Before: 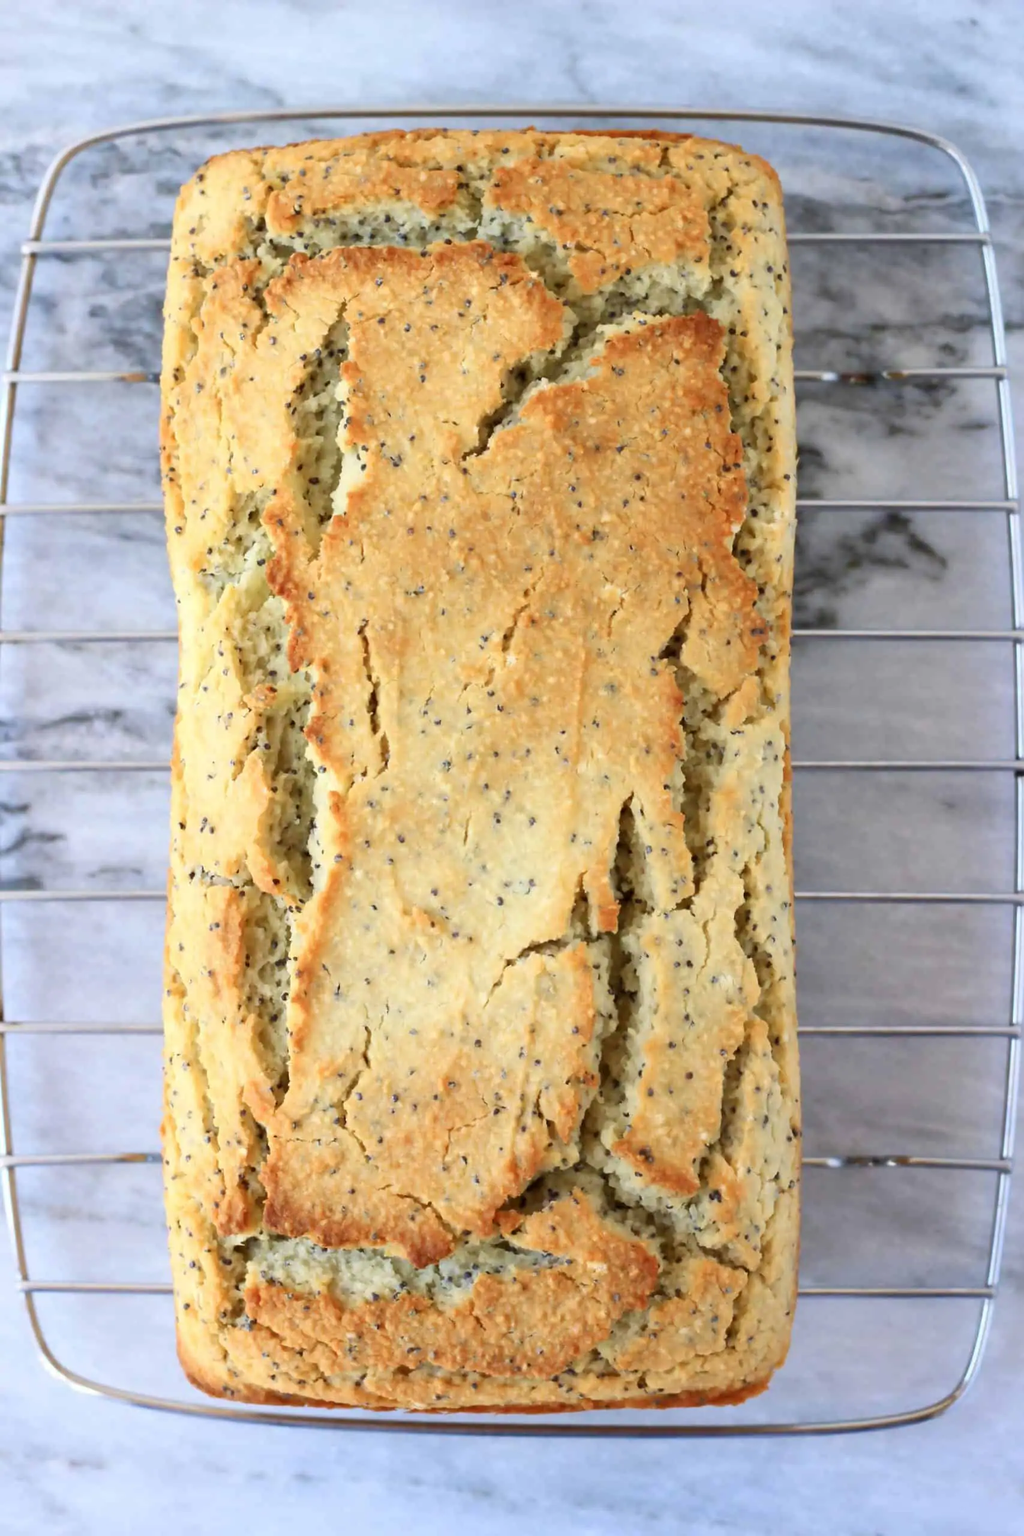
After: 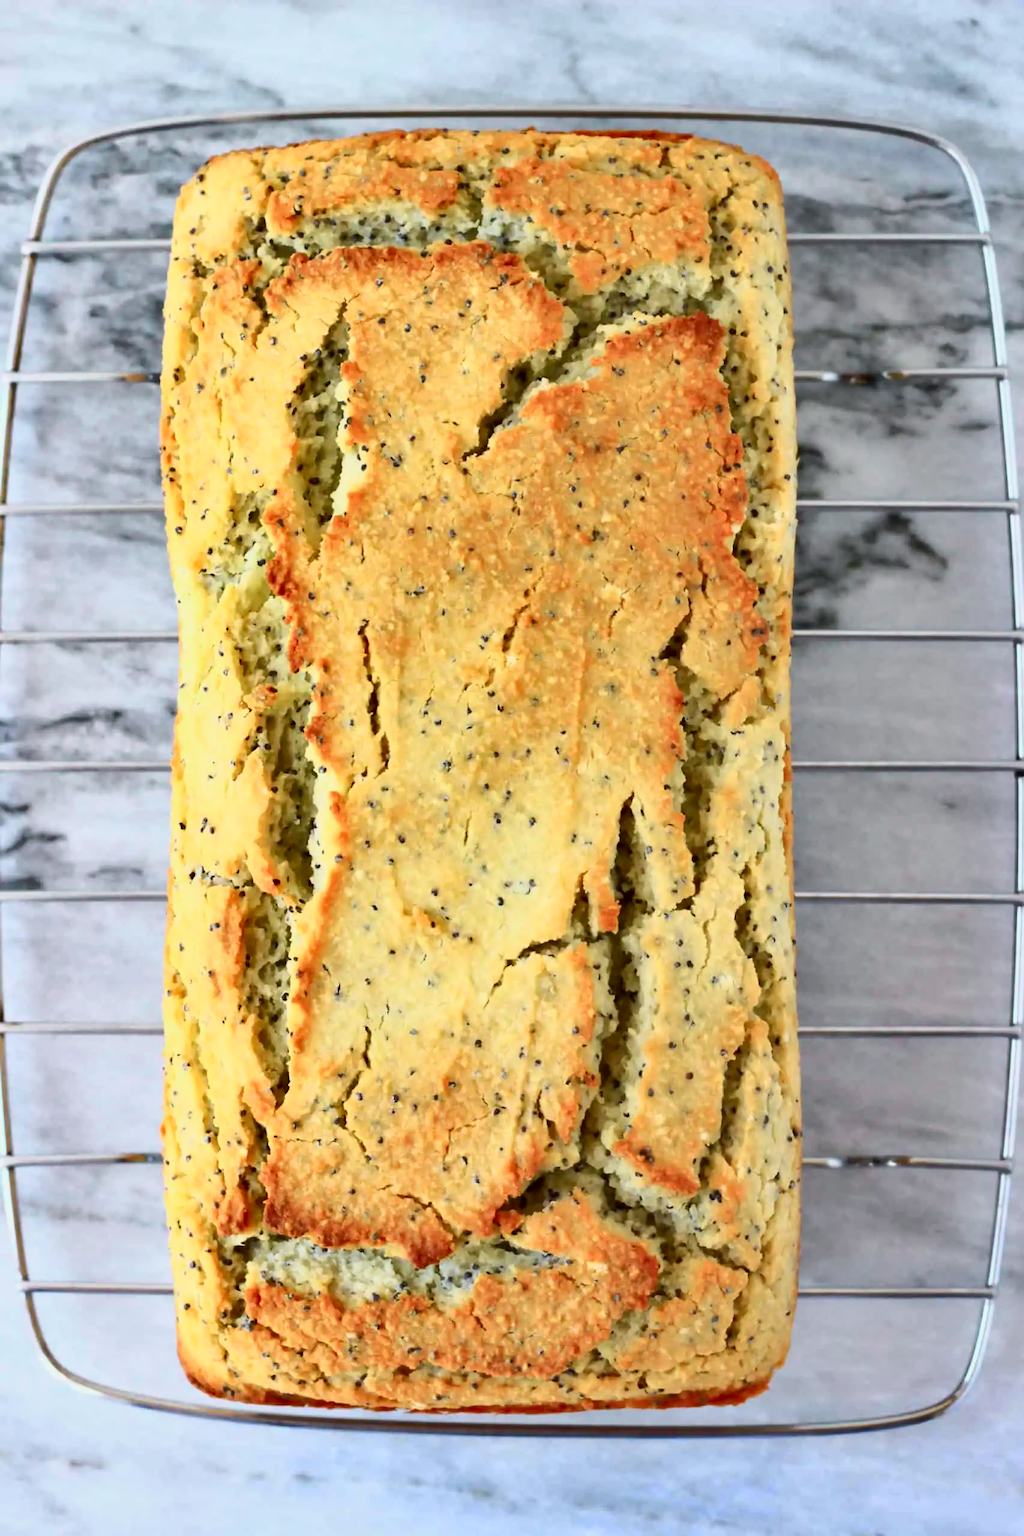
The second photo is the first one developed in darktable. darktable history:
shadows and highlights: soften with gaussian
tone curve: curves: ch0 [(0, 0) (0.035, 0.011) (0.133, 0.076) (0.285, 0.265) (0.491, 0.541) (0.617, 0.693) (0.704, 0.77) (0.794, 0.865) (0.895, 0.938) (1, 0.976)]; ch1 [(0, 0) (0.318, 0.278) (0.444, 0.427) (0.502, 0.497) (0.543, 0.547) (0.601, 0.641) (0.746, 0.764) (1, 1)]; ch2 [(0, 0) (0.316, 0.292) (0.381, 0.37) (0.423, 0.448) (0.476, 0.482) (0.502, 0.5) (0.543, 0.547) (0.587, 0.613) (0.642, 0.672) (0.704, 0.727) (0.865, 0.827) (1, 0.951)], color space Lab, independent channels, preserve colors none
